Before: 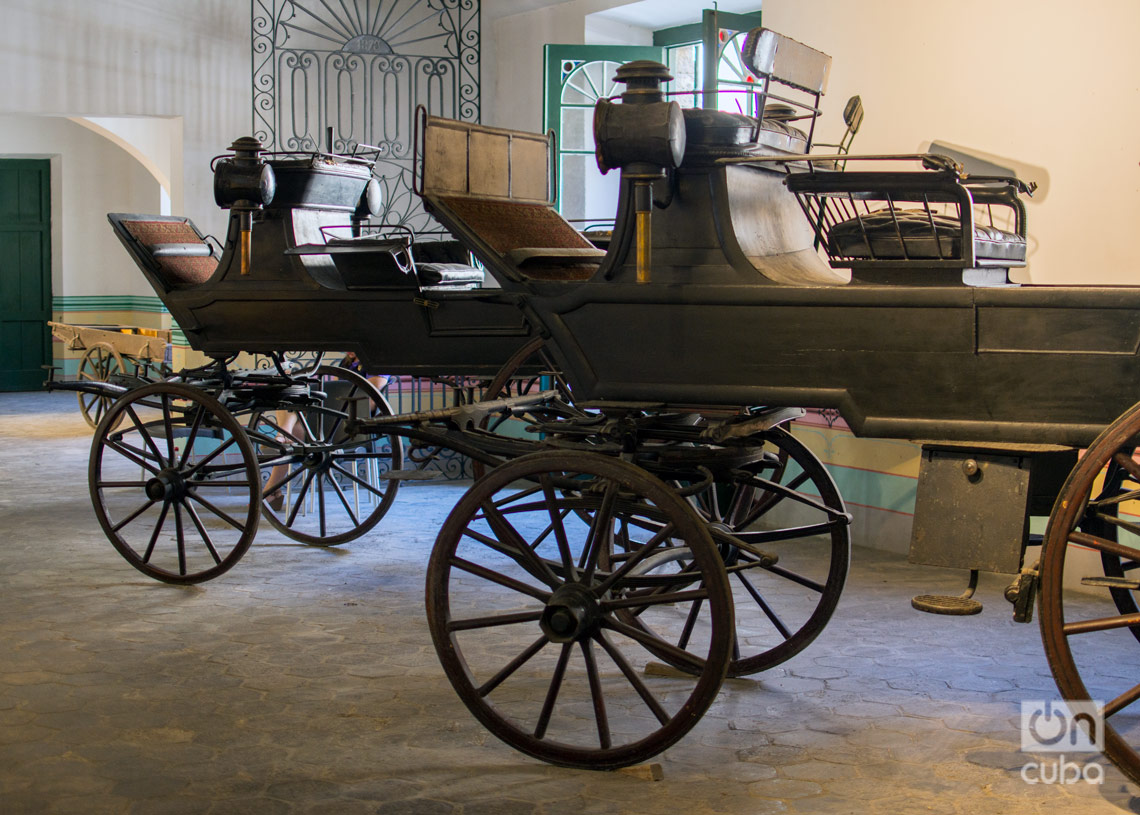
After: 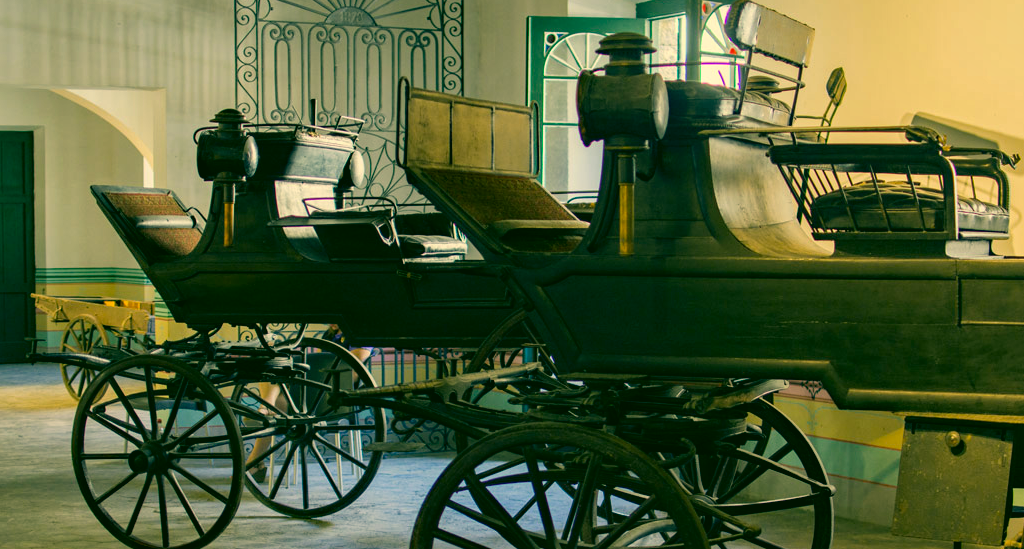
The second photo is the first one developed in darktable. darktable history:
shadows and highlights: shadows 22.7, highlights -48.71, soften with gaussian
color correction: highlights a* 5.62, highlights b* 33.57, shadows a* -25.86, shadows b* 4.02
crop: left 1.509%, top 3.452%, right 7.696%, bottom 28.452%
base curve: exposure shift 0, preserve colors none
haze removal: compatibility mode true, adaptive false
